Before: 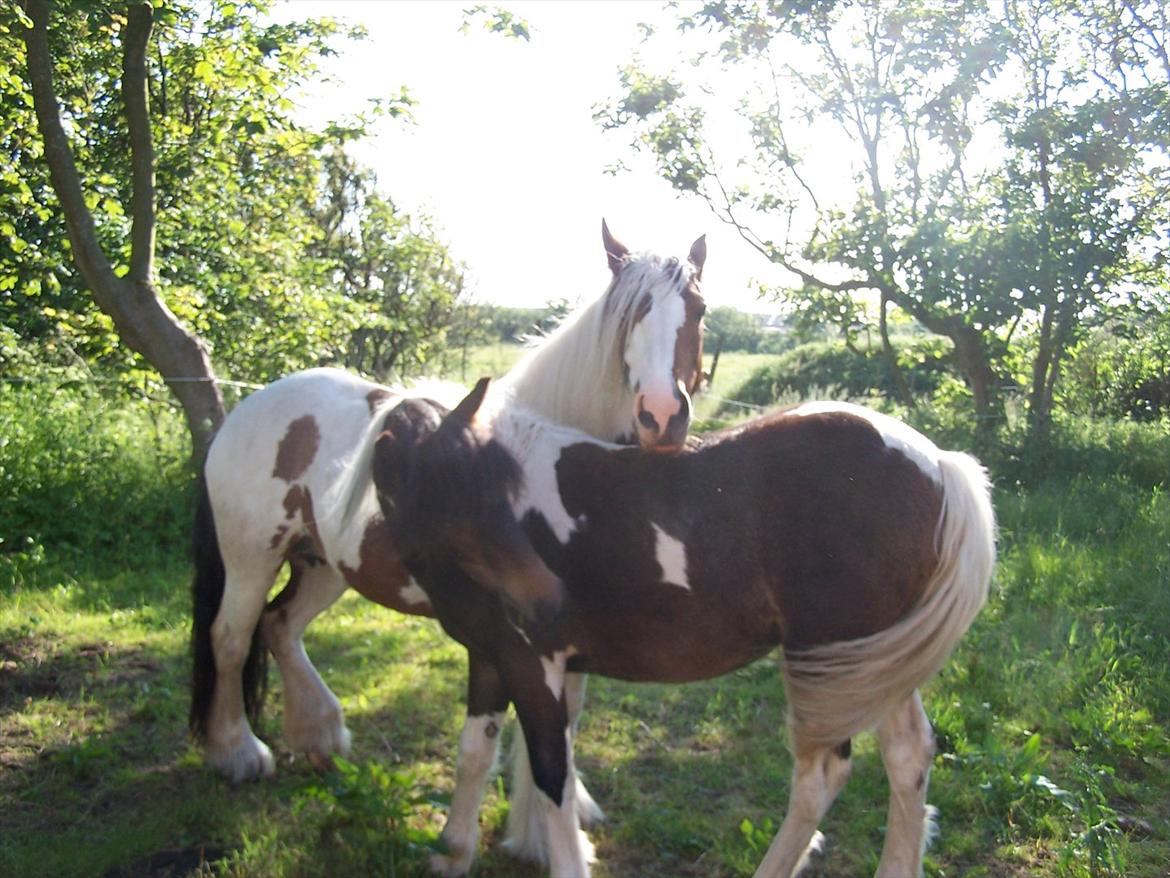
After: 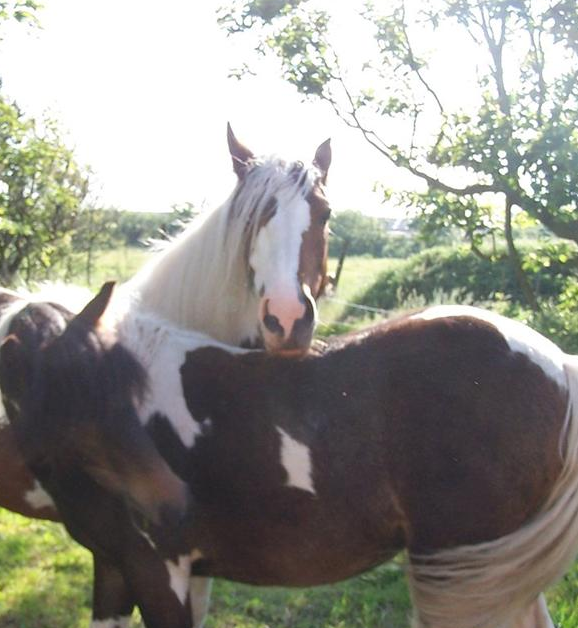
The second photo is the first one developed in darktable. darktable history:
crop: left 32.095%, top 10.977%, right 18.469%, bottom 17.438%
